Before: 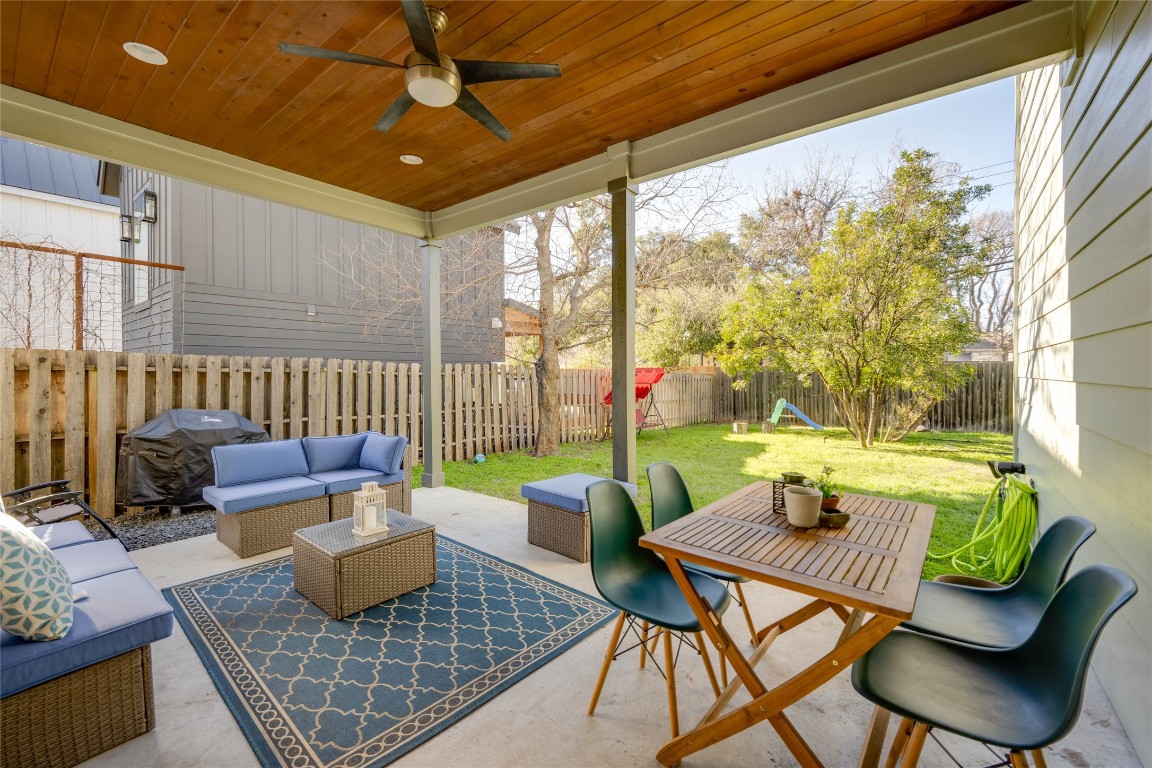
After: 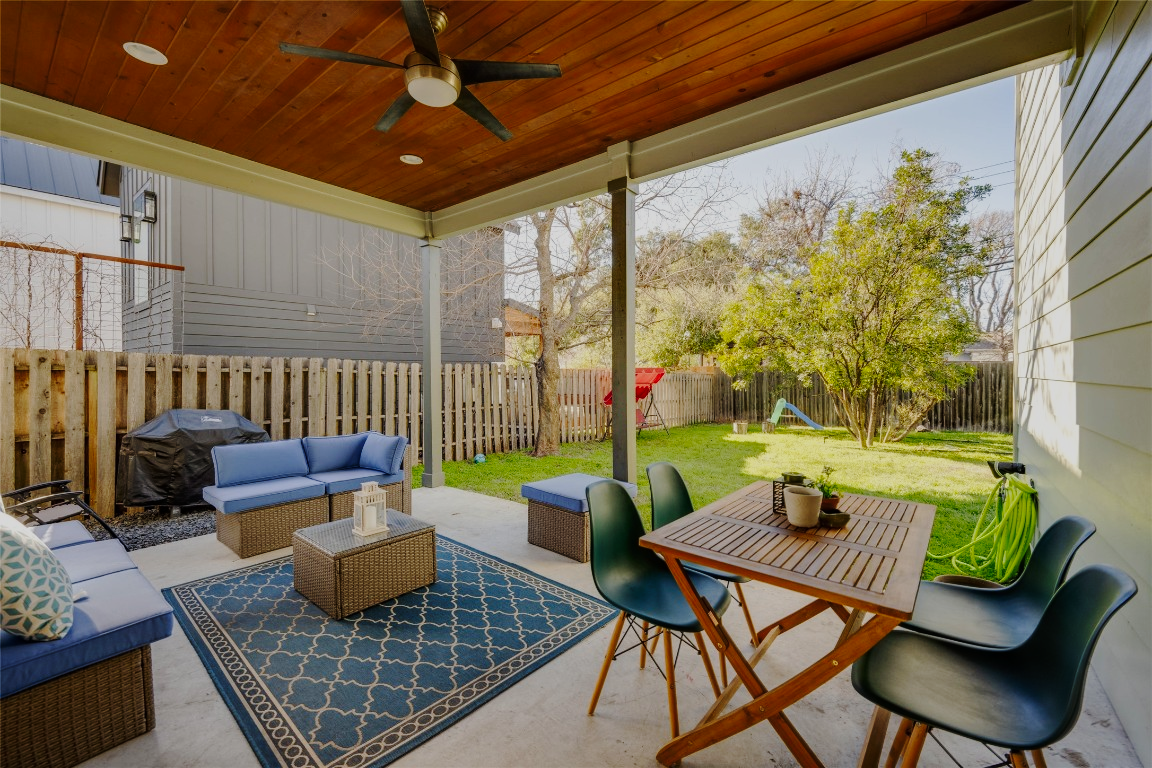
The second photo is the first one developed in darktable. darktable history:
exposure: black level correction 0, exposure 0.7 EV, compensate exposure bias true, compensate highlight preservation false
base curve: curves: ch0 [(0, 0) (0.028, 0.03) (0.121, 0.232) (0.46, 0.748) (0.859, 0.968) (1, 1)], preserve colors none
